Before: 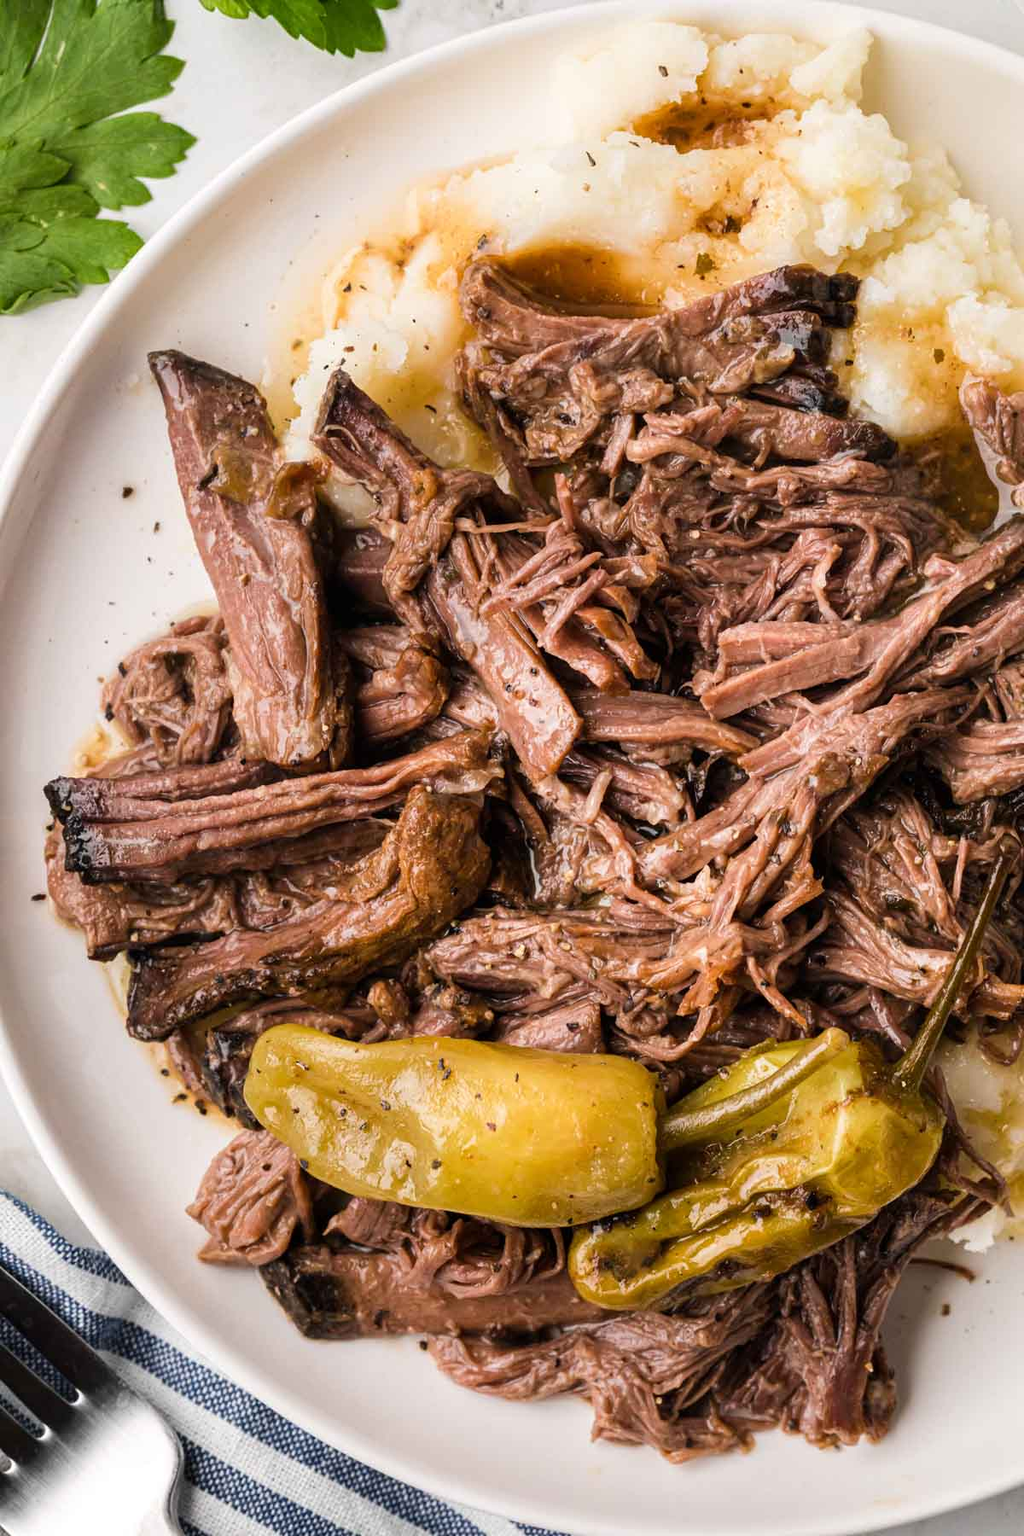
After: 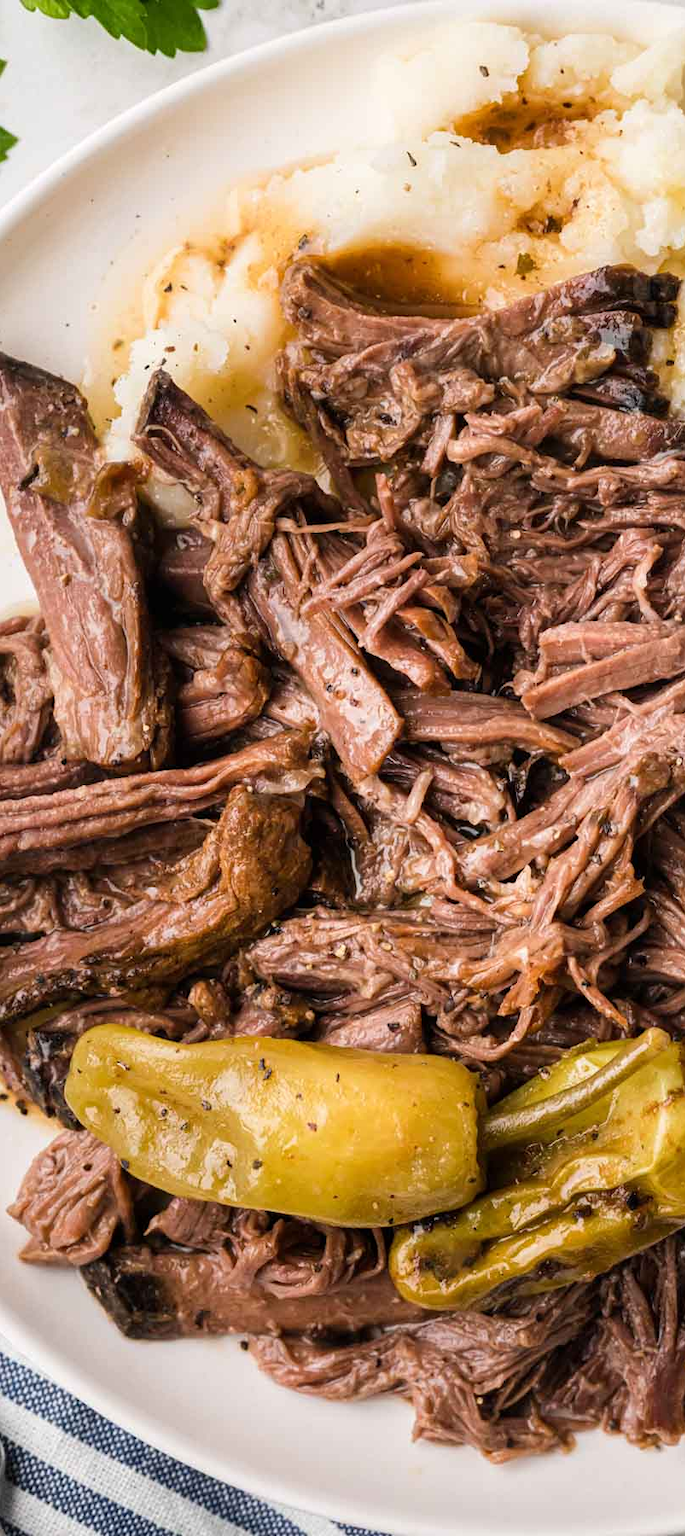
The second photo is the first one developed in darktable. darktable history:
crop and rotate: left 17.565%, right 15.459%
